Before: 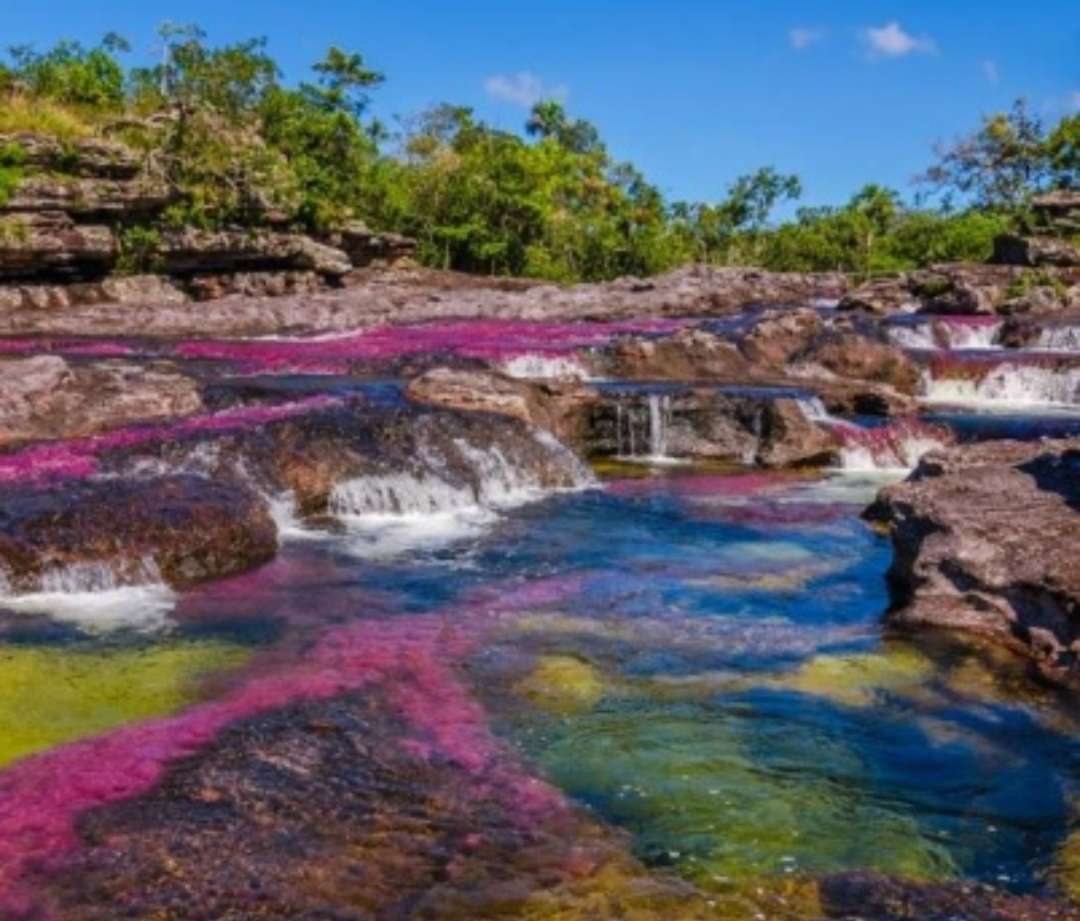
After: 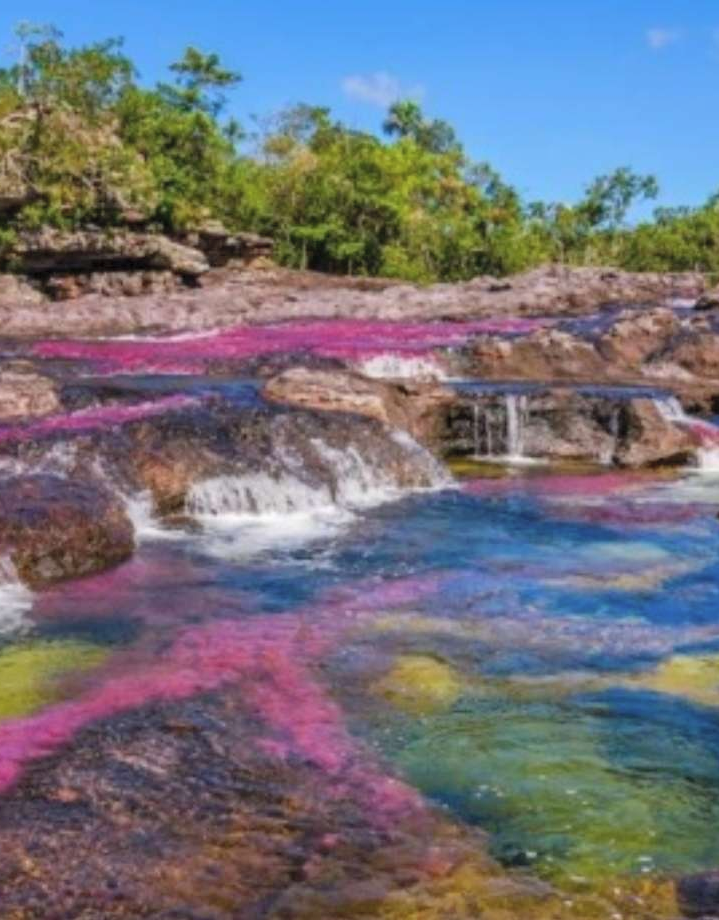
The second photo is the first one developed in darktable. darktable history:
contrast brightness saturation: brightness 0.13
crop and rotate: left 13.342%, right 19.991%
